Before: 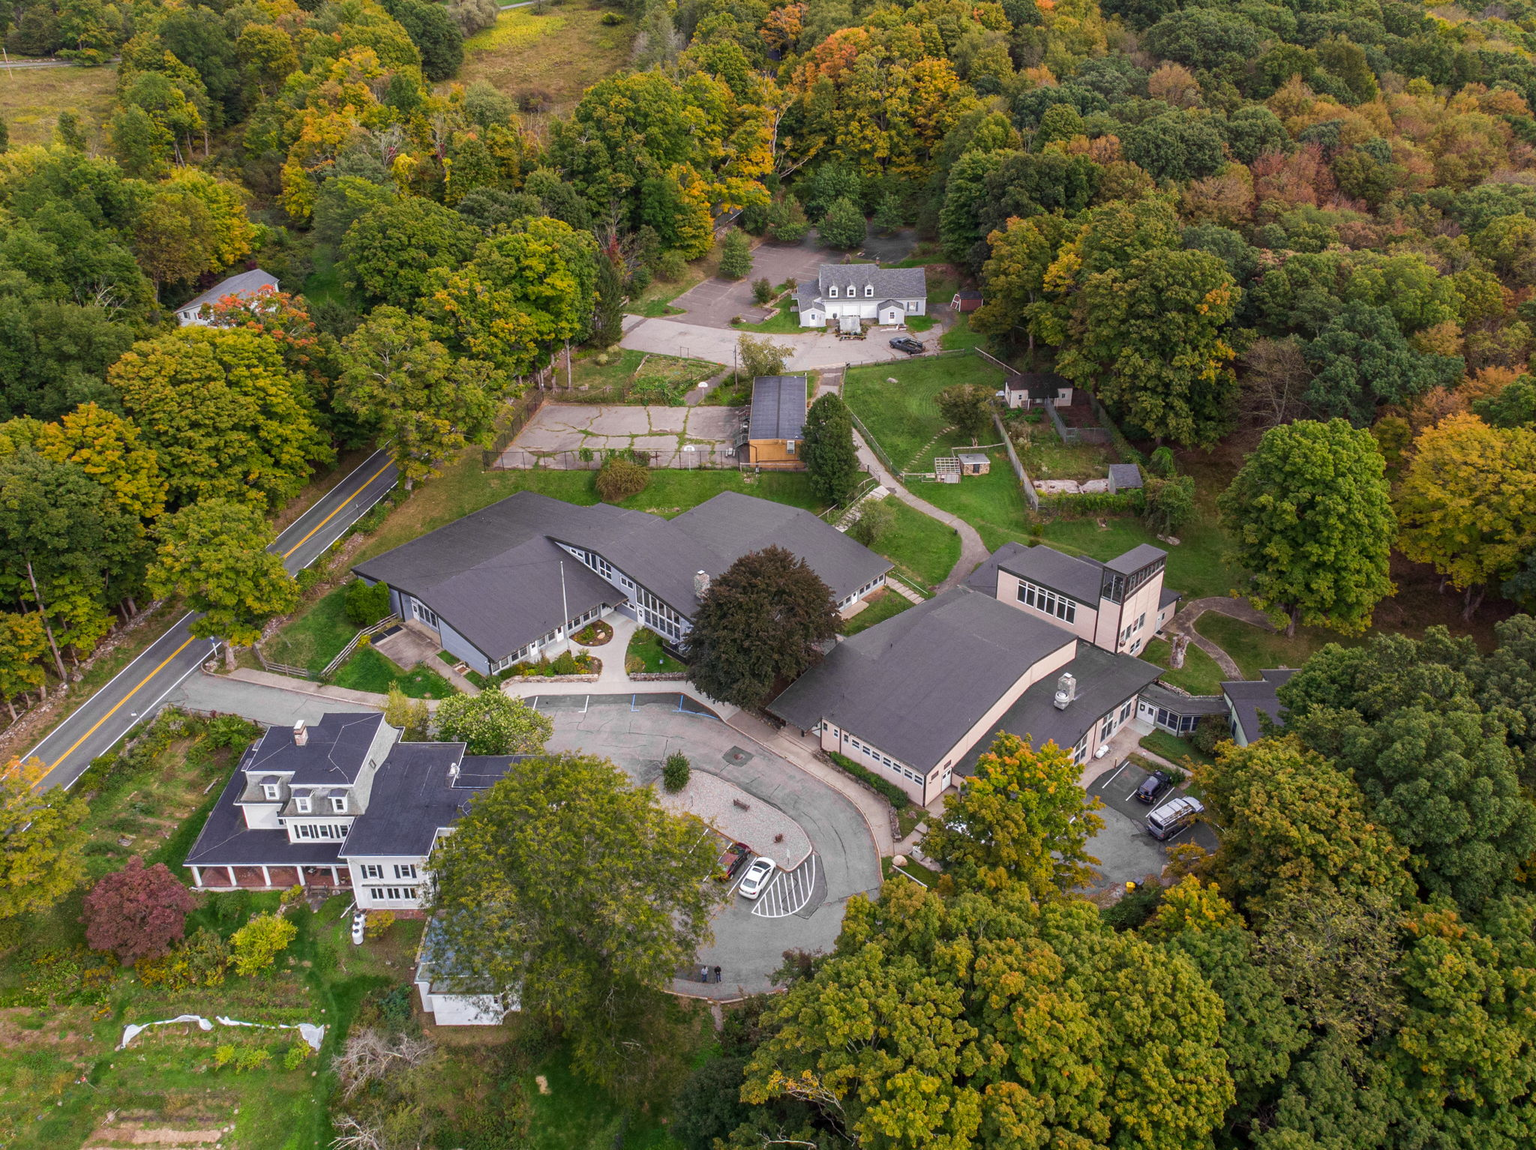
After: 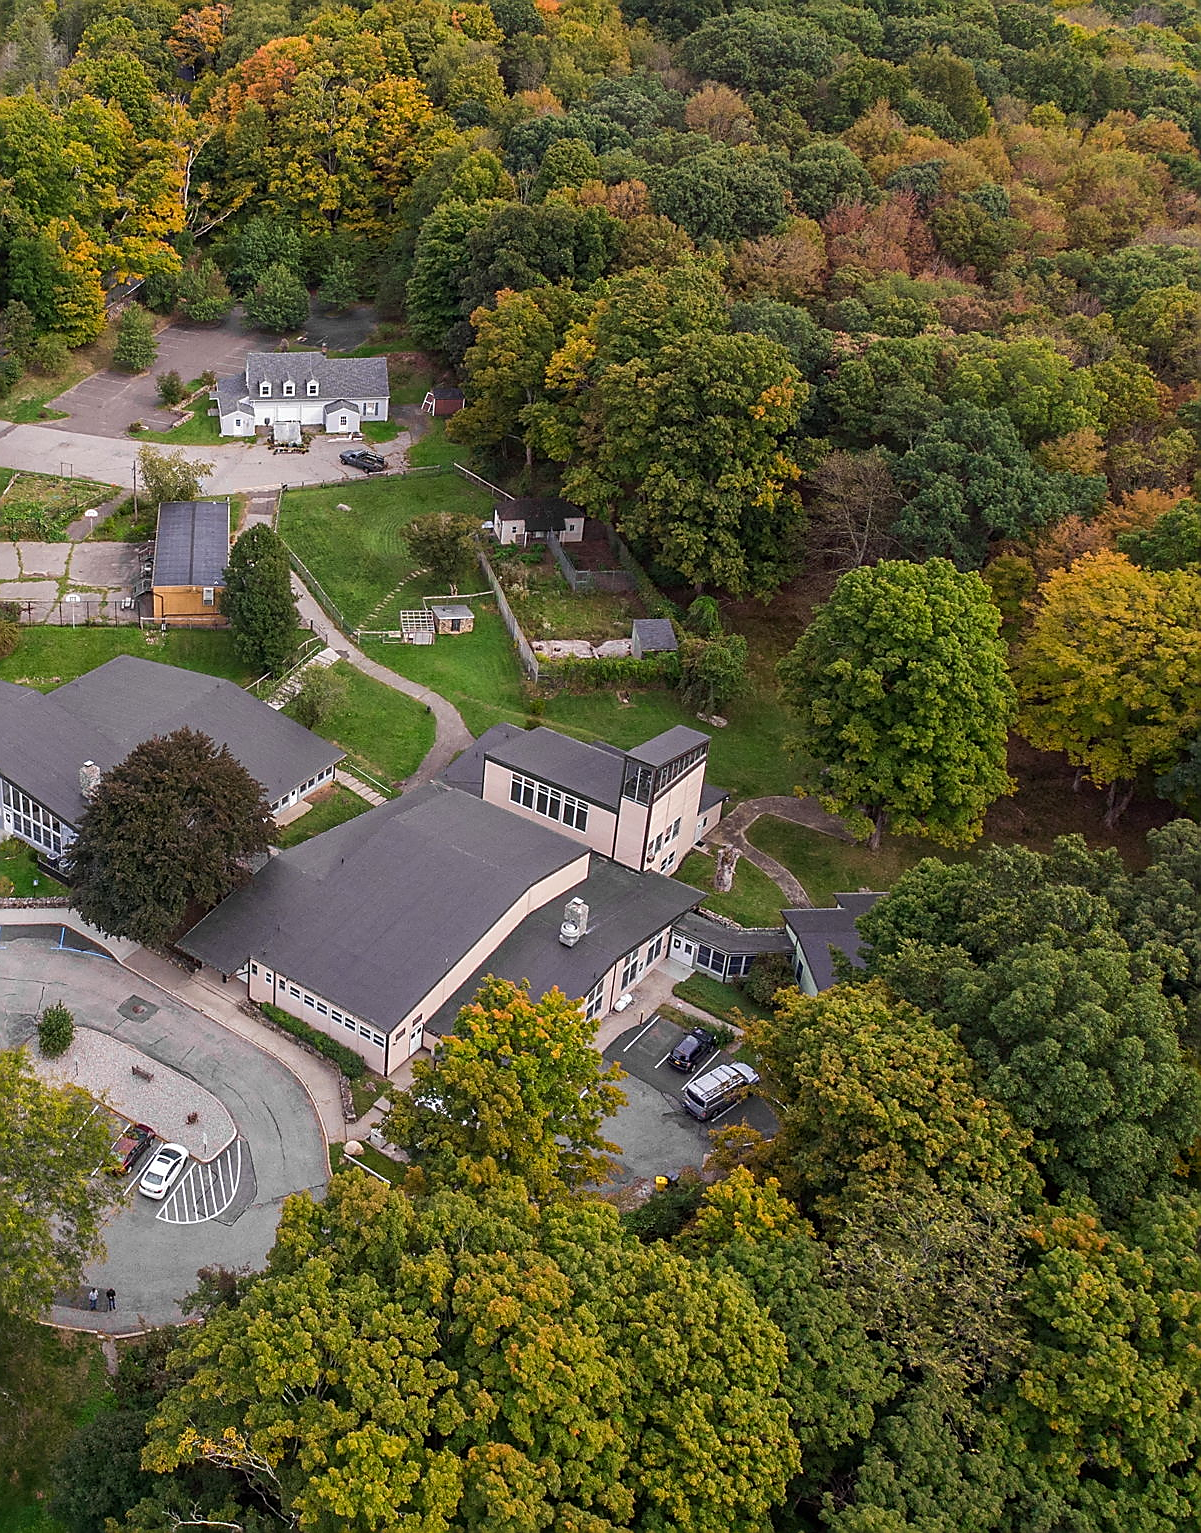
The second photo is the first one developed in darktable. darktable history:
sharpen: radius 1.392, amount 1.234, threshold 0.82
crop: left 41.315%
